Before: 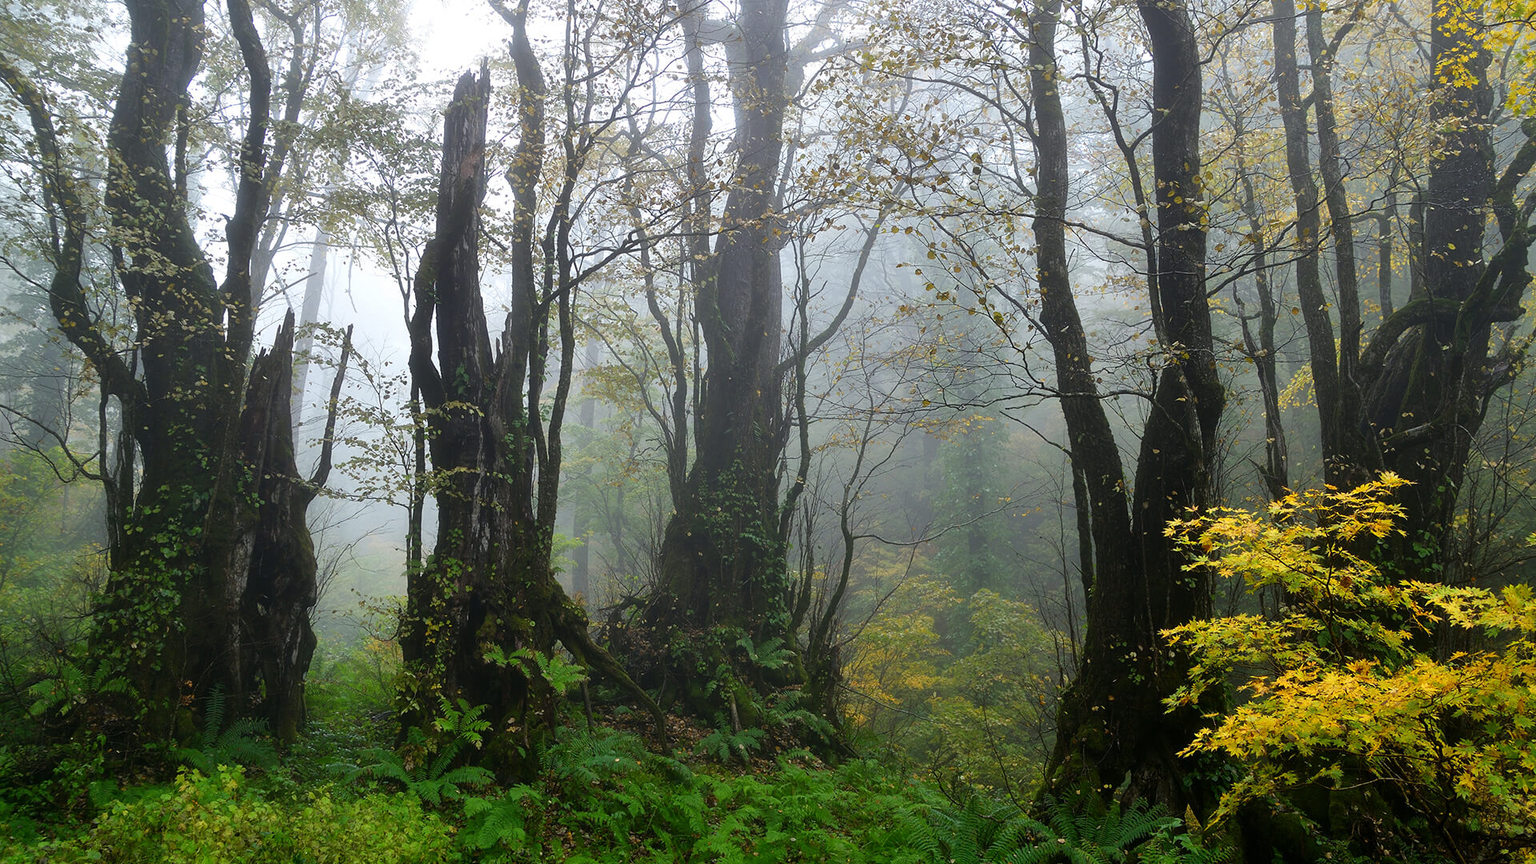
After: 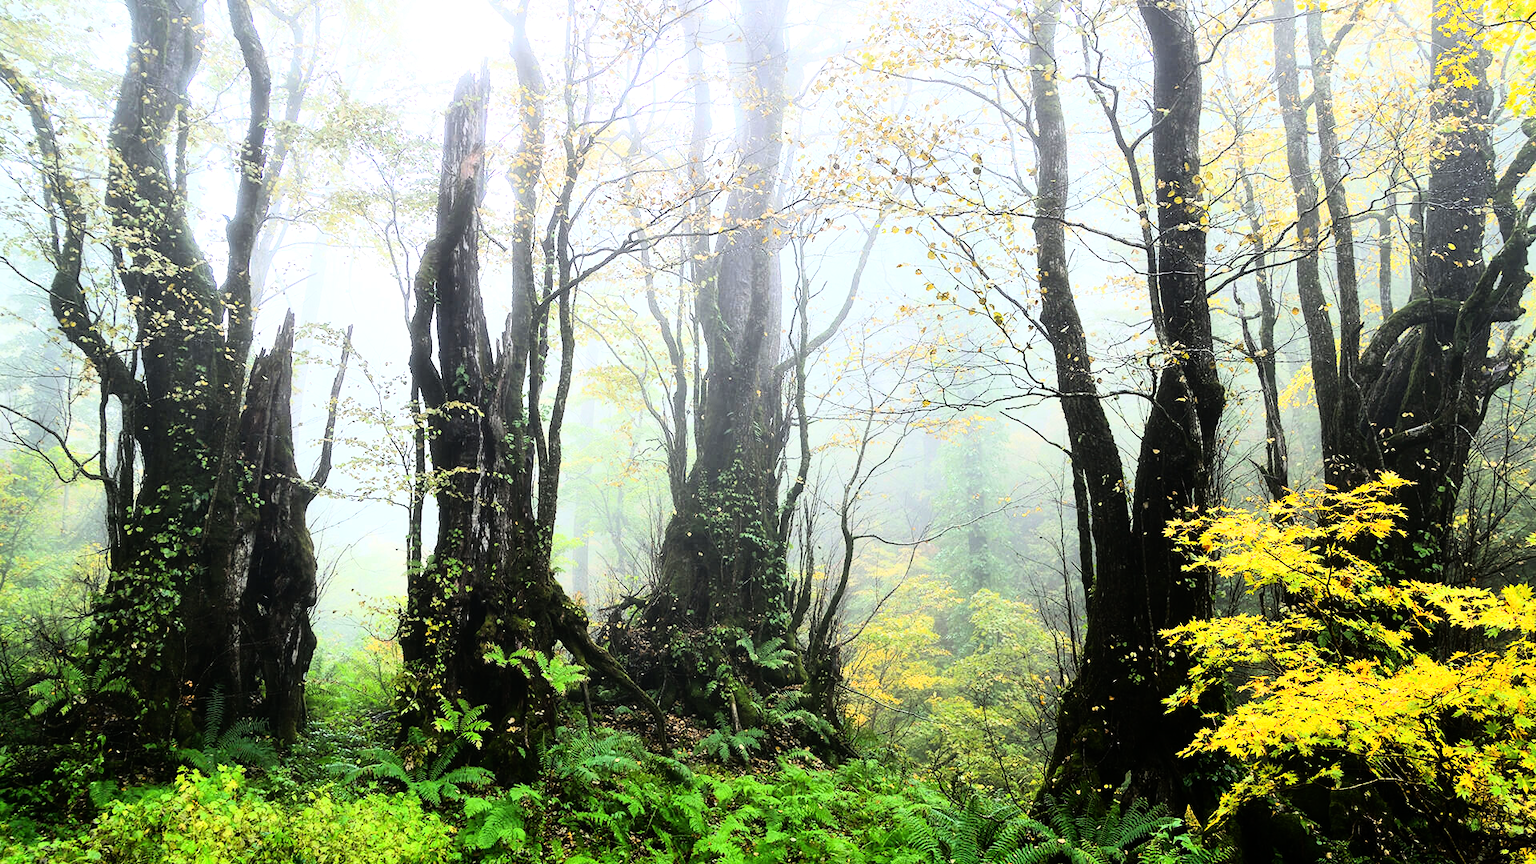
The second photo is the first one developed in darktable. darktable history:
rgb curve: curves: ch0 [(0, 0) (0.21, 0.15) (0.24, 0.21) (0.5, 0.75) (0.75, 0.96) (0.89, 0.99) (1, 1)]; ch1 [(0, 0.02) (0.21, 0.13) (0.25, 0.2) (0.5, 0.67) (0.75, 0.9) (0.89, 0.97) (1, 1)]; ch2 [(0, 0.02) (0.21, 0.13) (0.25, 0.2) (0.5, 0.67) (0.75, 0.9) (0.89, 0.97) (1, 1)], compensate middle gray true
exposure: exposure 0.636 EV, compensate highlight preservation false
